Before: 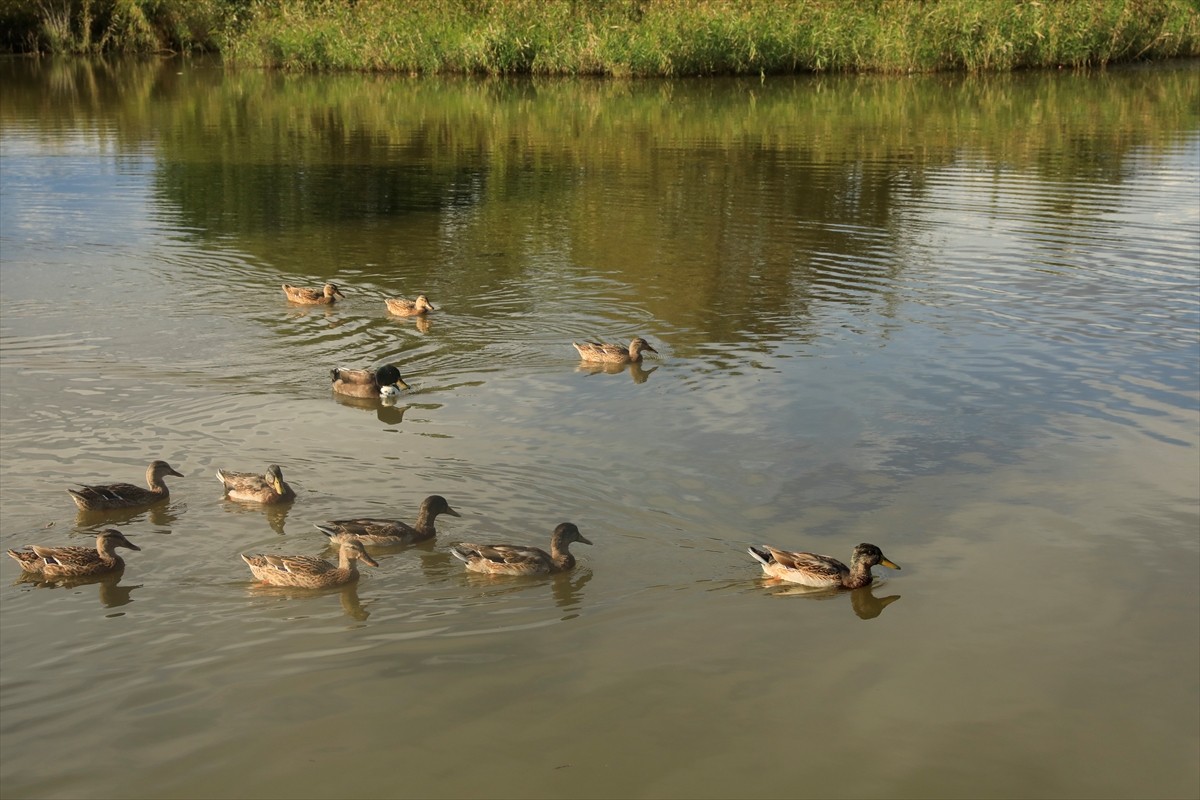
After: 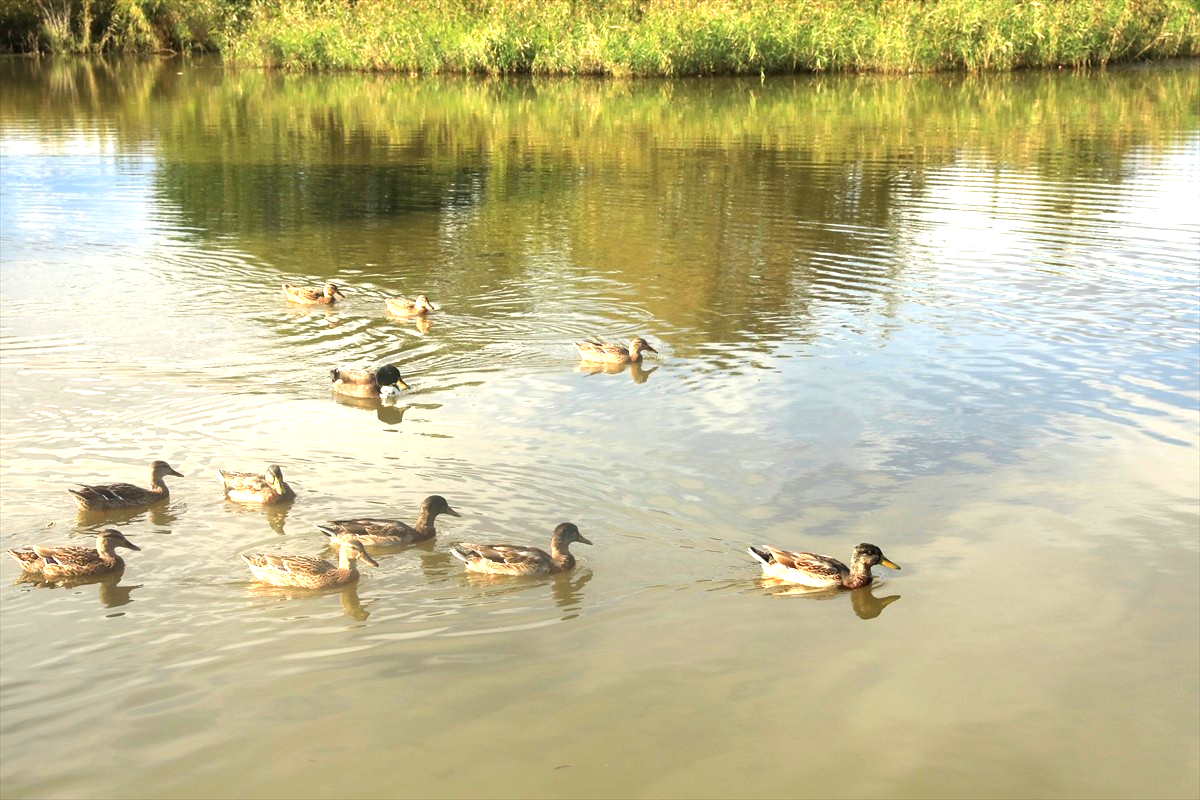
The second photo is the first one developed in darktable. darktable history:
exposure: black level correction 0, exposure 1.633 EV, compensate exposure bias true, compensate highlight preservation false
